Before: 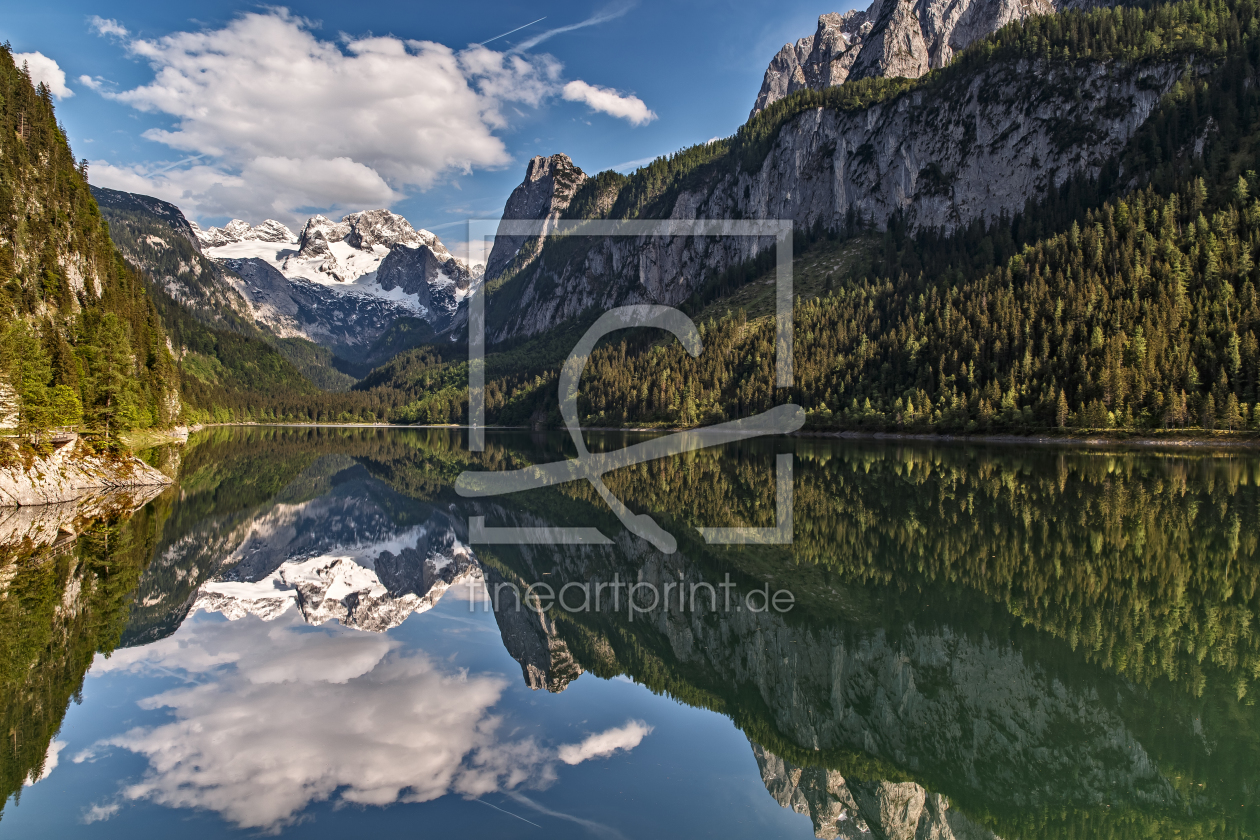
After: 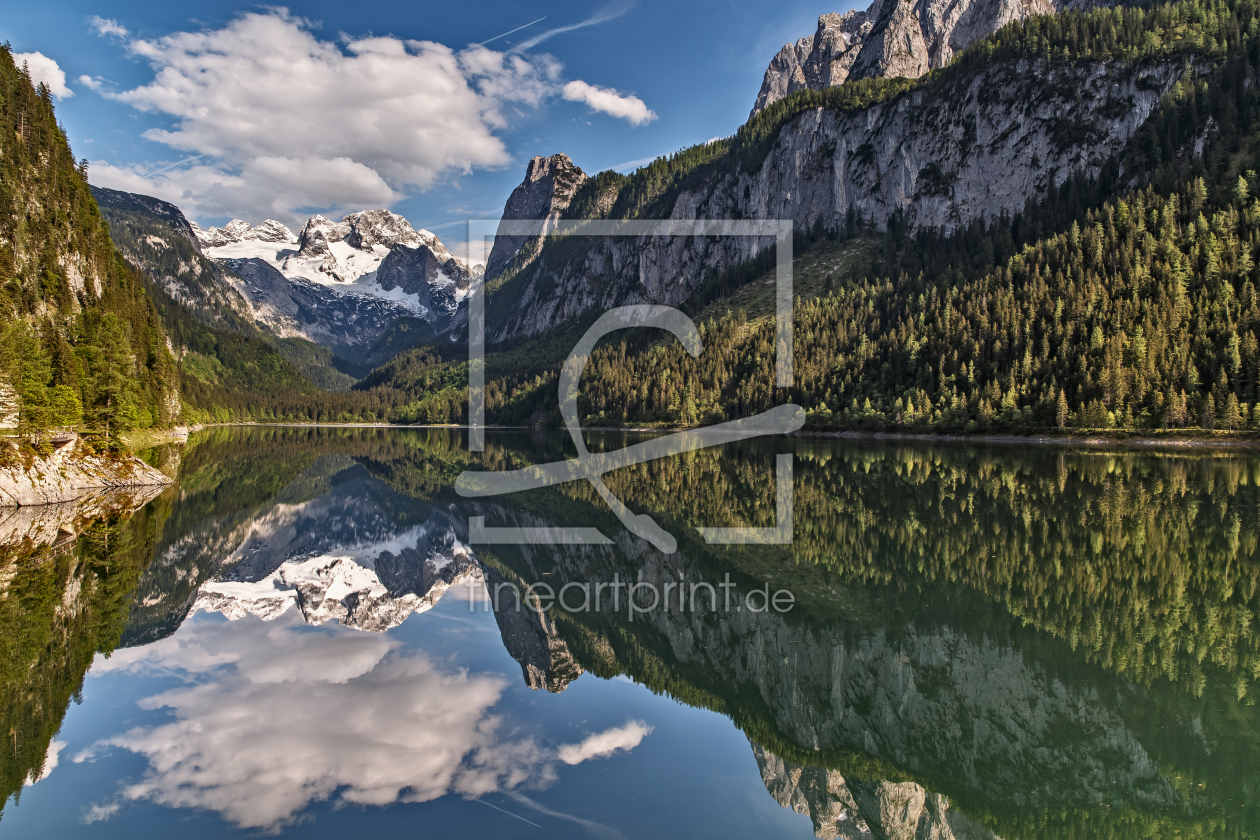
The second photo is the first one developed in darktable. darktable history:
shadows and highlights: shadows 43.58, white point adjustment -1.61, soften with gaussian
